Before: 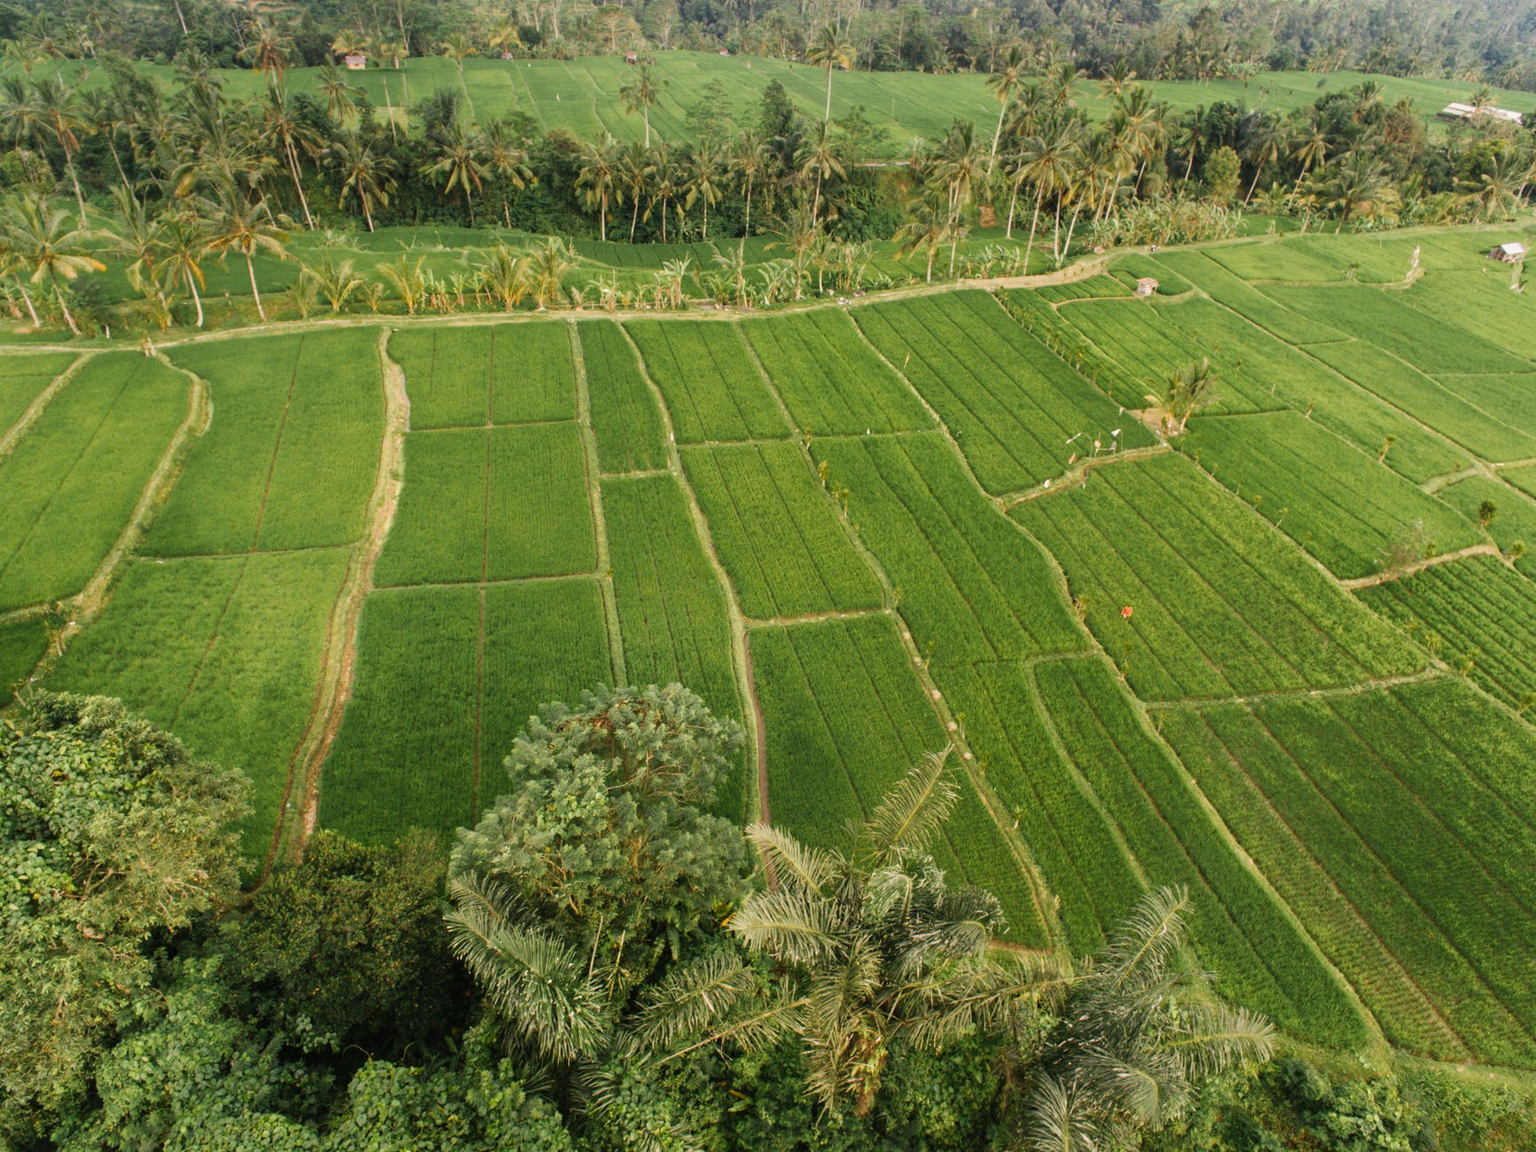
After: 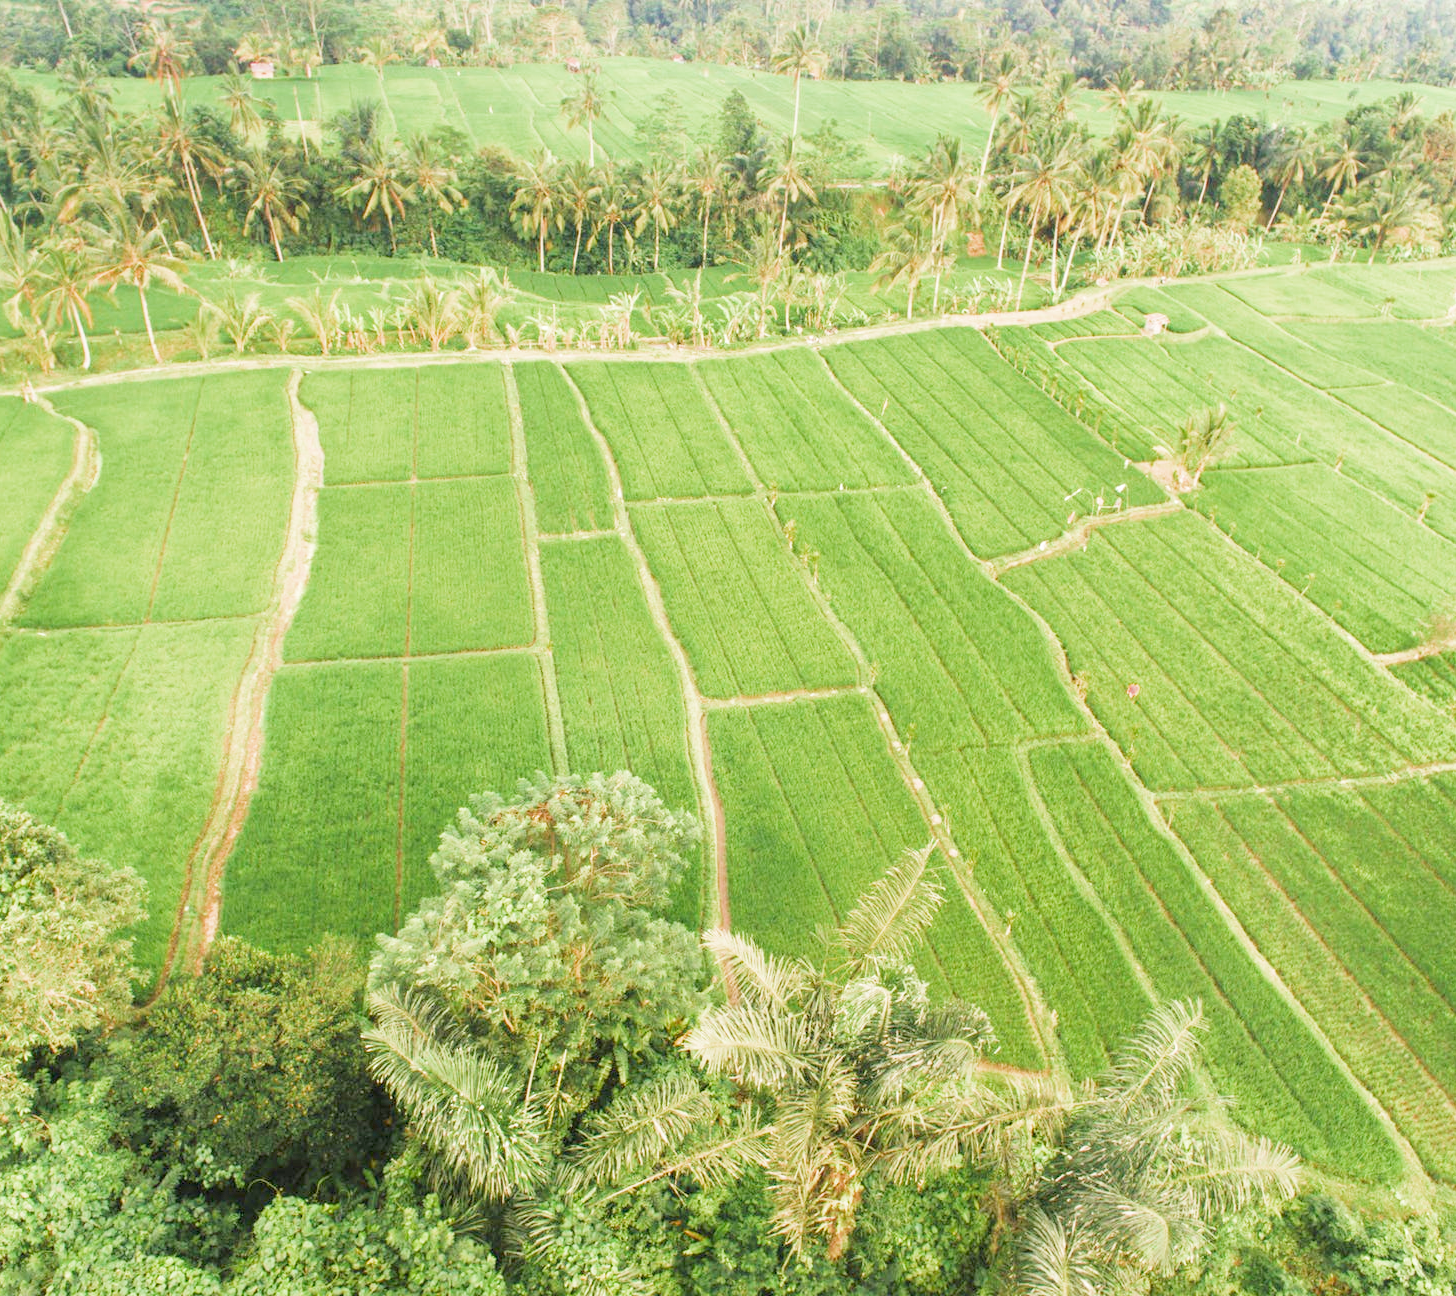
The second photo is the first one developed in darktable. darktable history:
crop: left 8.026%, right 7.374%
filmic rgb: middle gray luminance 4.29%, black relative exposure -13 EV, white relative exposure 5 EV, threshold 6 EV, target black luminance 0%, hardness 5.19, latitude 59.69%, contrast 0.767, highlights saturation mix 5%, shadows ↔ highlights balance 25.95%, add noise in highlights 0, color science v3 (2019), use custom middle-gray values true, iterations of high-quality reconstruction 0, contrast in highlights soft, enable highlight reconstruction true
exposure: exposure 0.217 EV, compensate highlight preservation false
